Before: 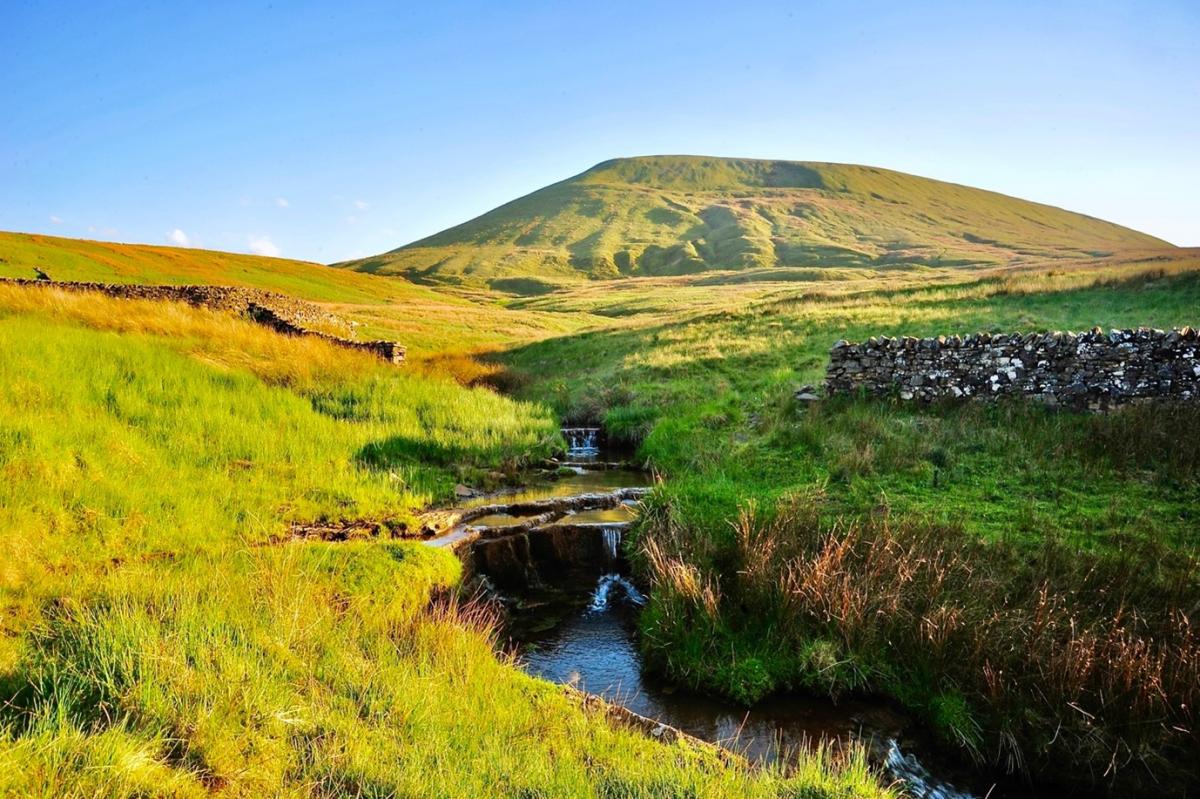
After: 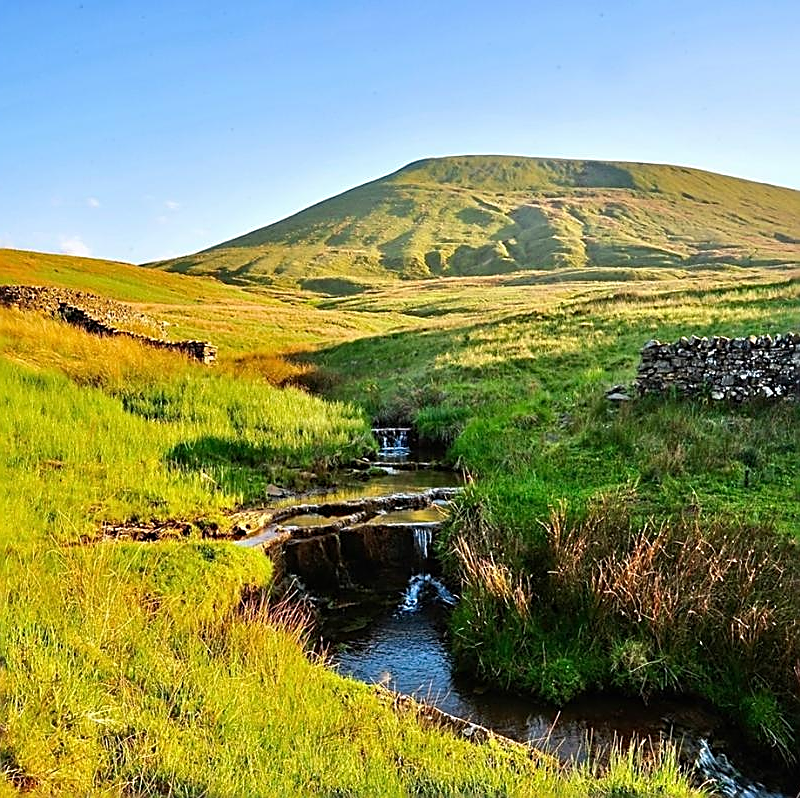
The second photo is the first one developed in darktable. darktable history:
sharpen: amount 1
crop and rotate: left 15.754%, right 17.579%
